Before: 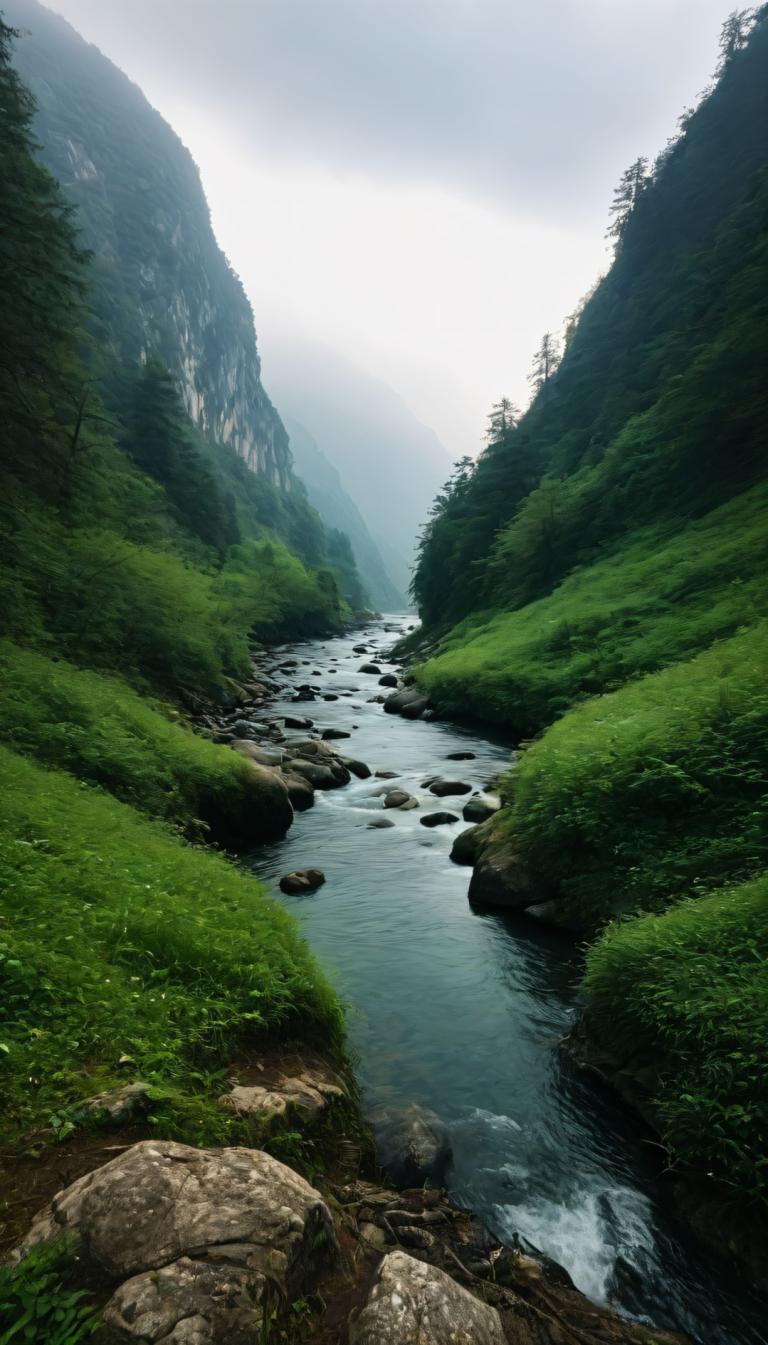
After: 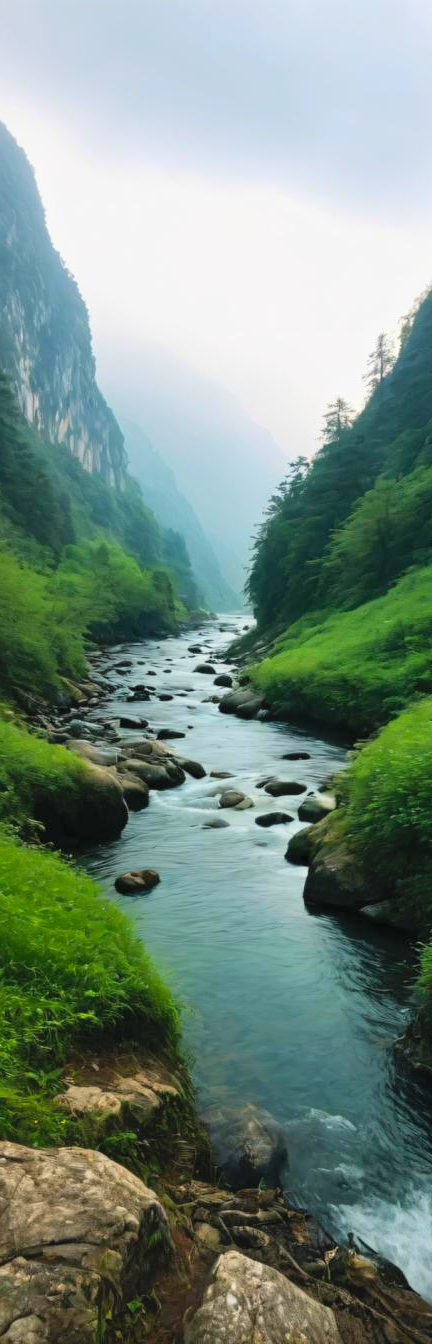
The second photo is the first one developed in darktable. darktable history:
contrast brightness saturation: contrast 0.068, brightness 0.178, saturation 0.403
crop: left 21.595%, right 22.128%, bottom 0.014%
